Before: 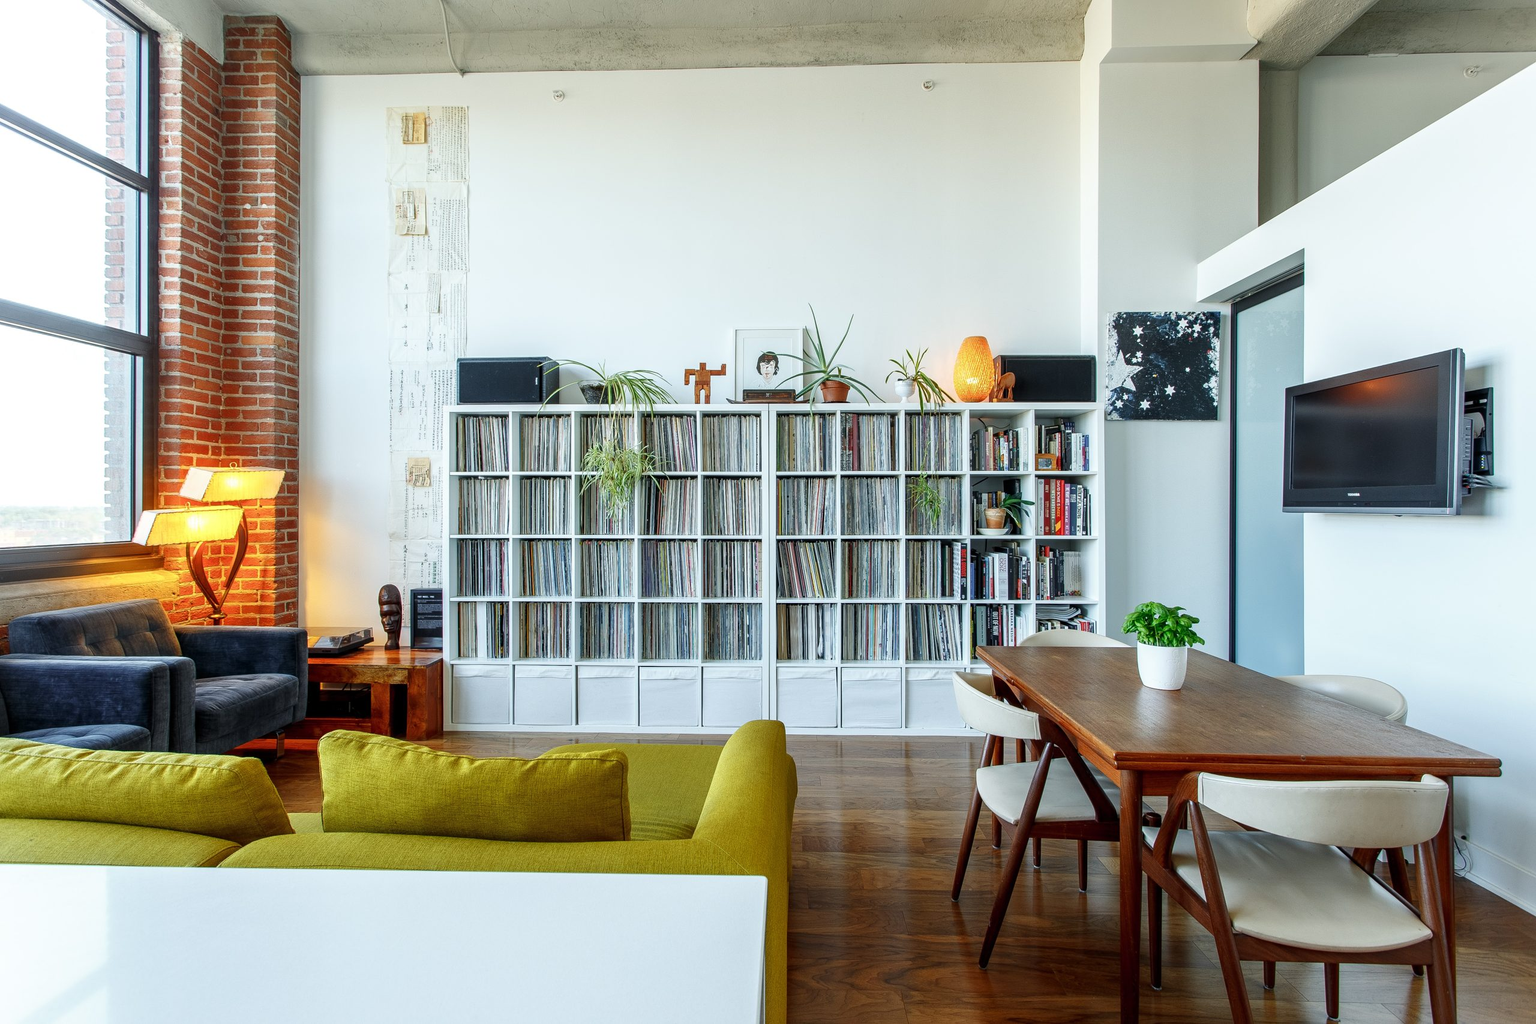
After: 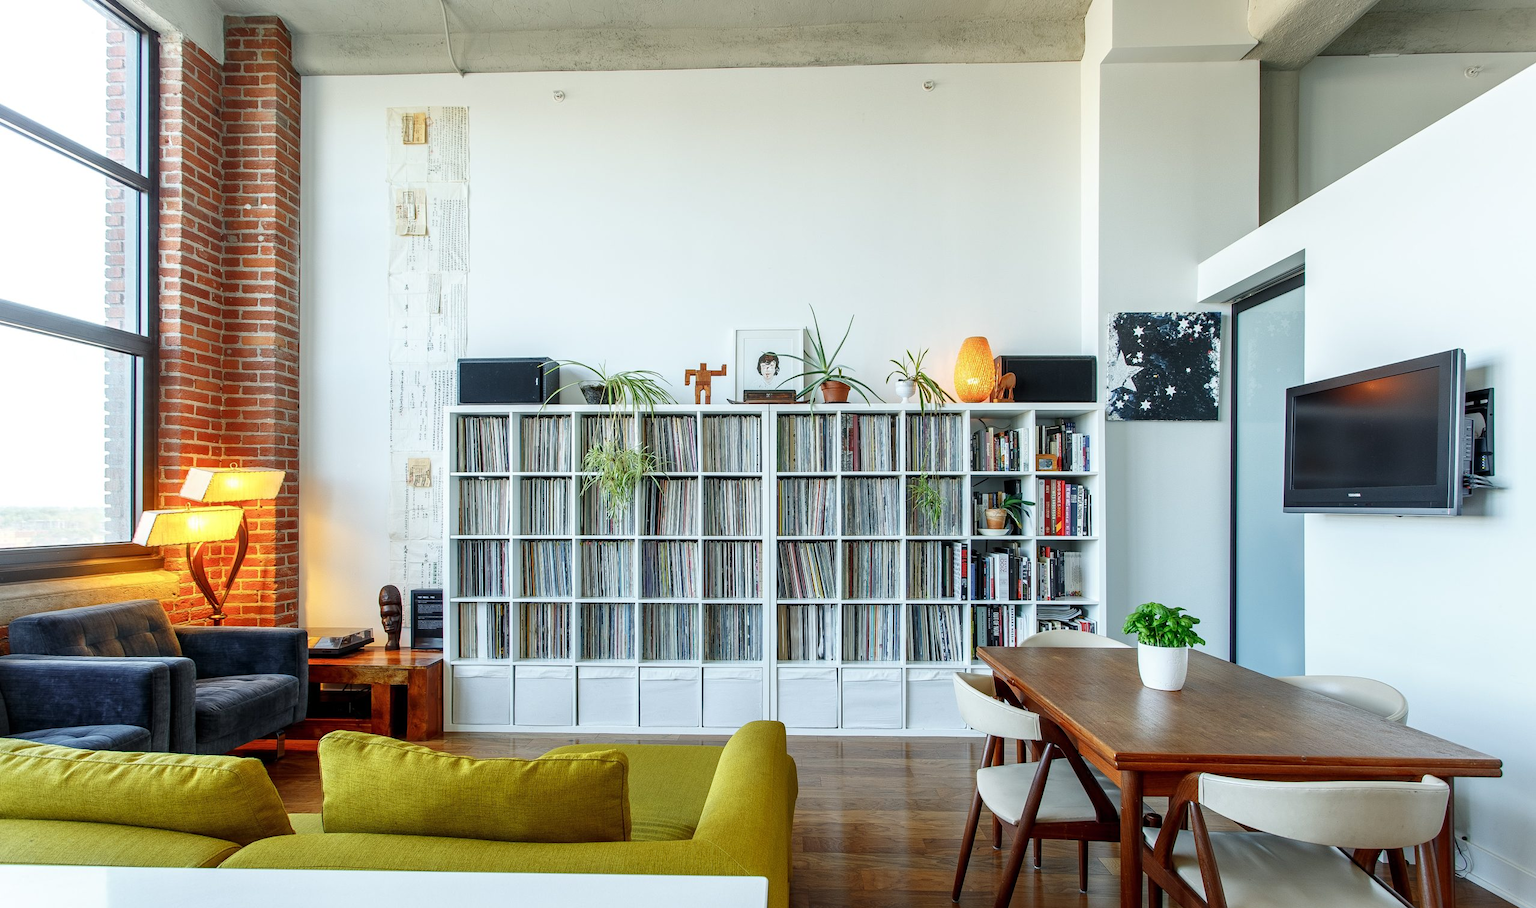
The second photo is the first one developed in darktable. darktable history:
crop and rotate: top 0%, bottom 11.345%
